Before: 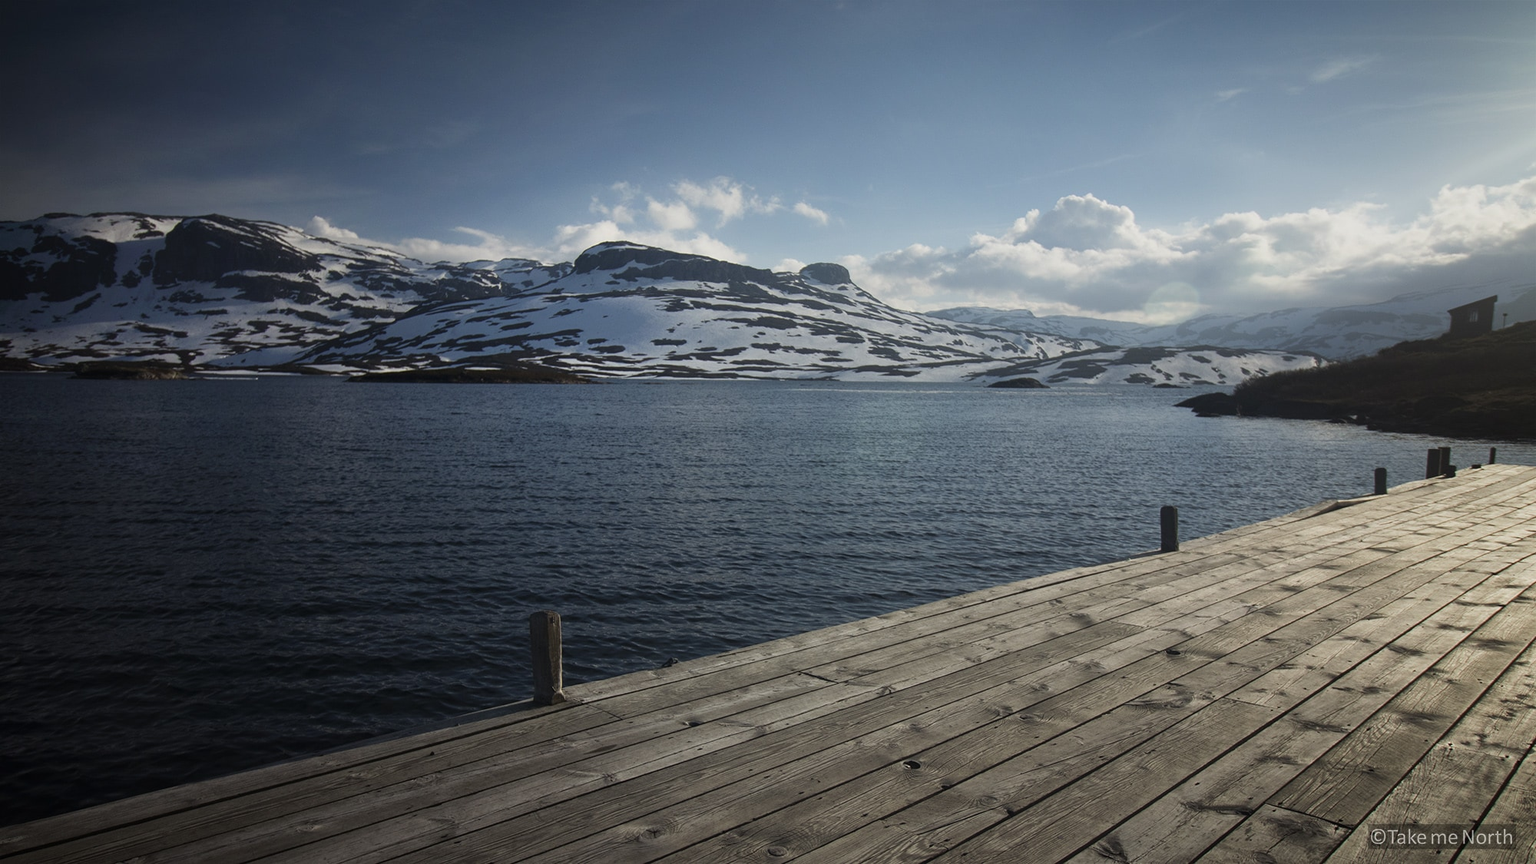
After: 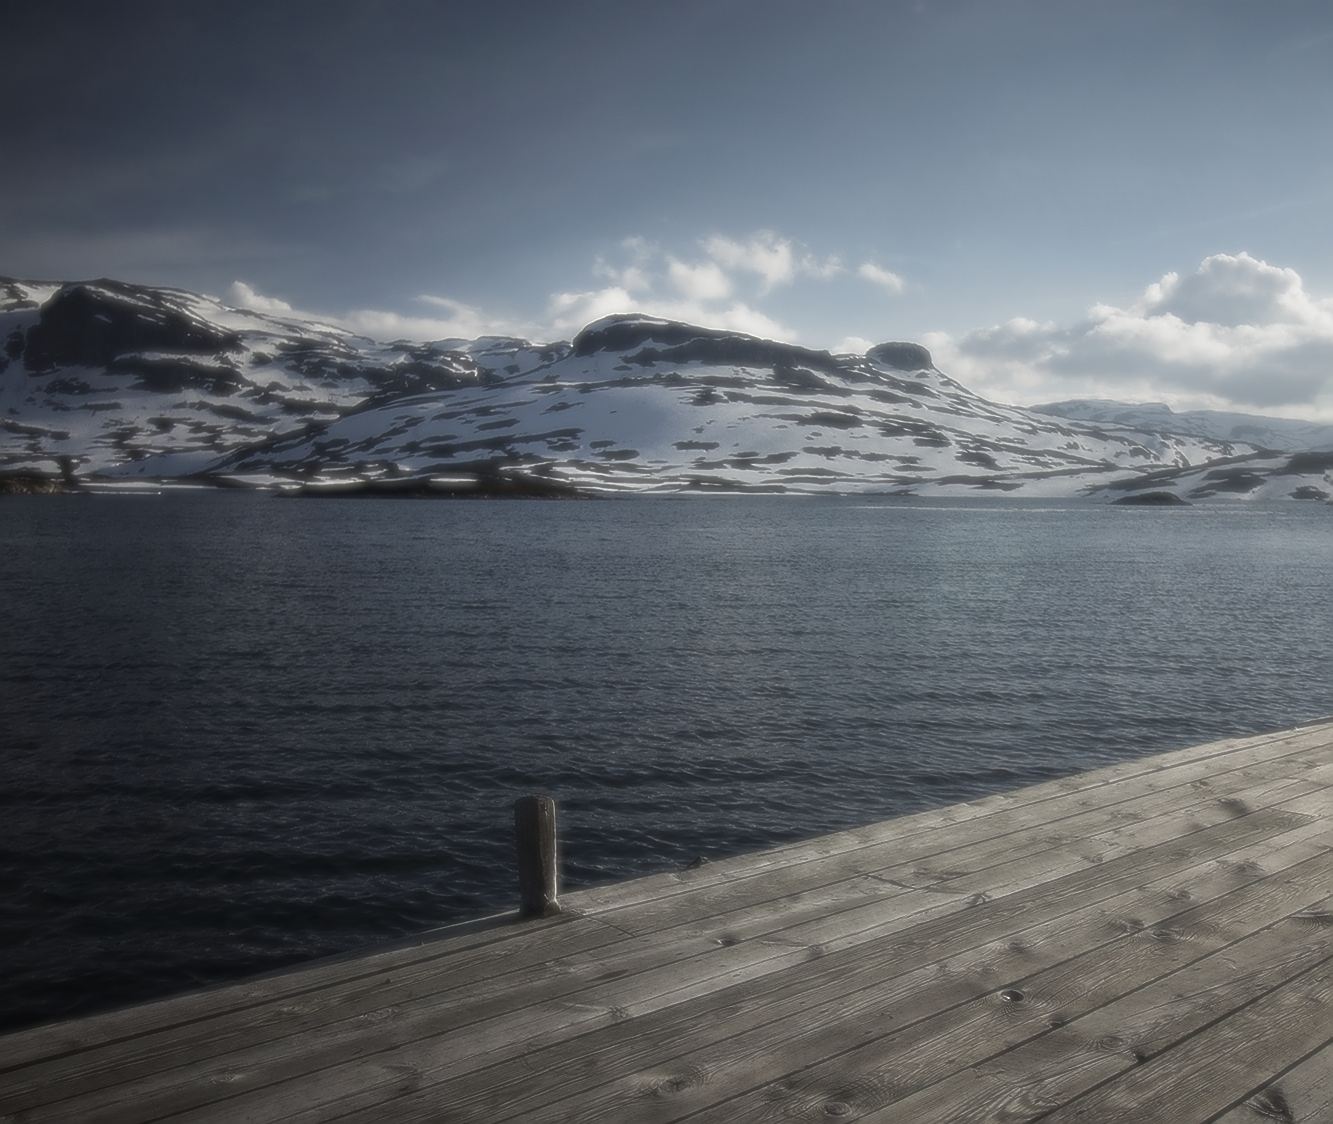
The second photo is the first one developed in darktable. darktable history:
crop and rotate: left 8.786%, right 24.548%
color balance rgb: linear chroma grading › global chroma 6.48%, perceptual saturation grading › global saturation 12.96%, global vibrance 6.02%
color correction: saturation 0.57
soften: size 8.67%, mix 49%
sharpen: radius 1.4, amount 1.25, threshold 0.7
